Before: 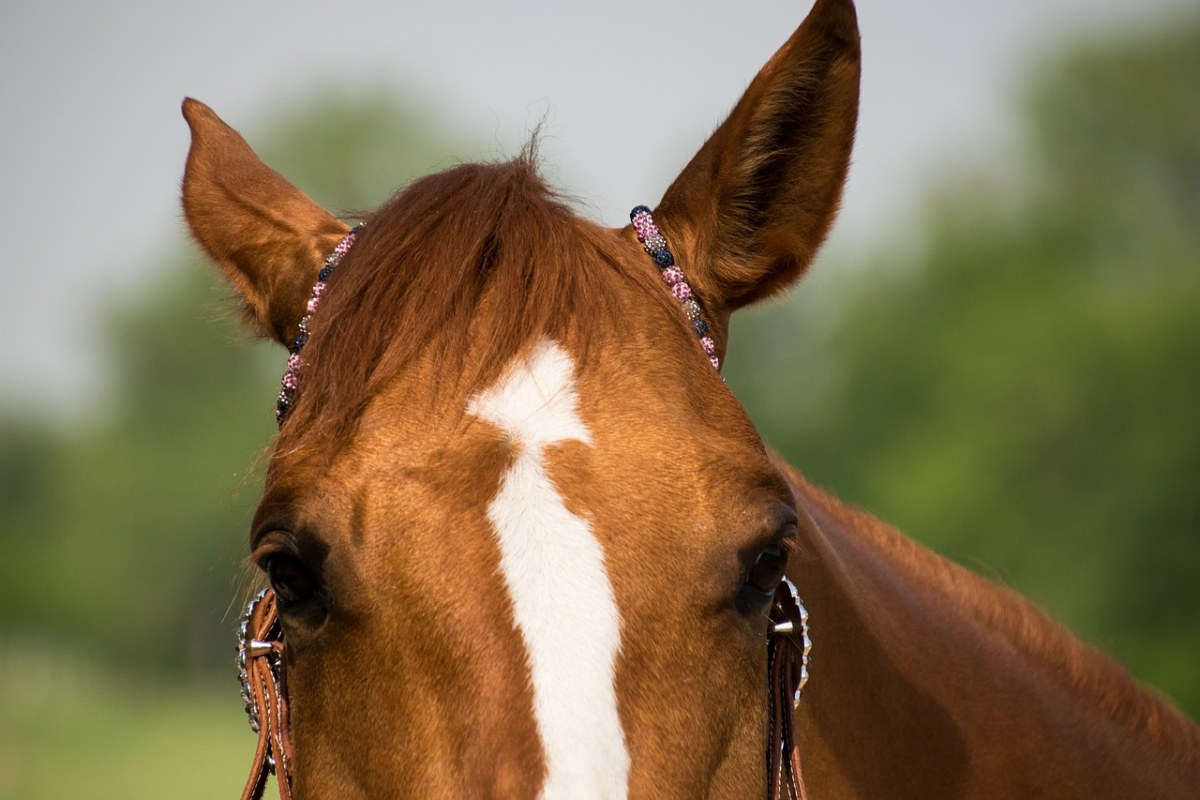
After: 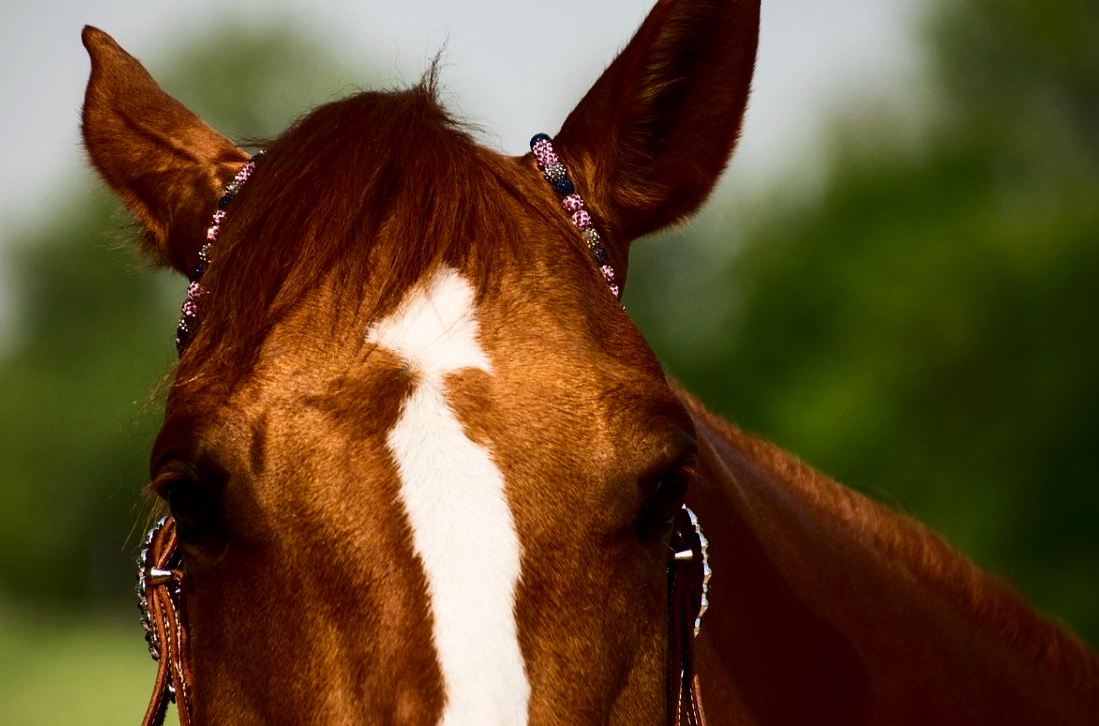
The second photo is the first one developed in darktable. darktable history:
crop and rotate: left 8.412%, top 9.205%
contrast brightness saturation: contrast 0.242, brightness -0.23, saturation 0.143
